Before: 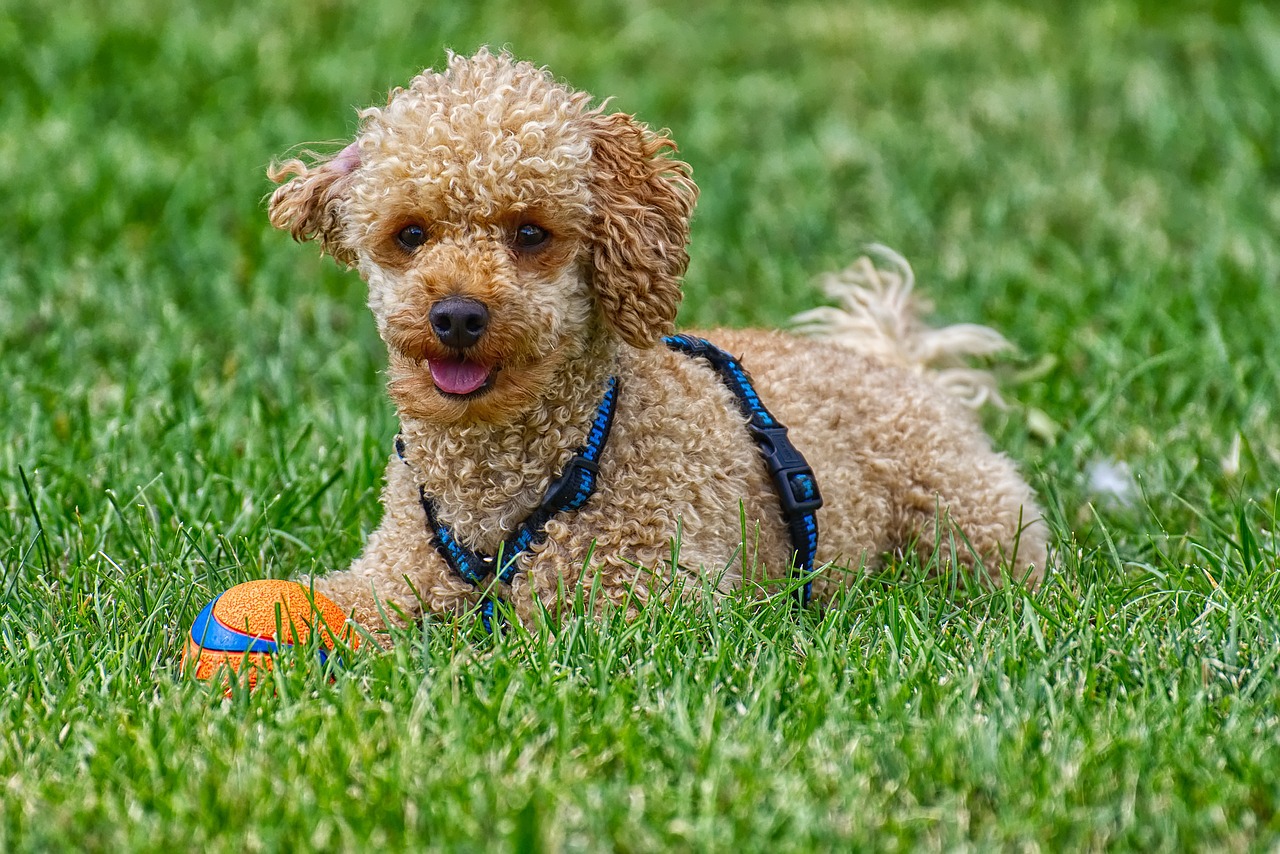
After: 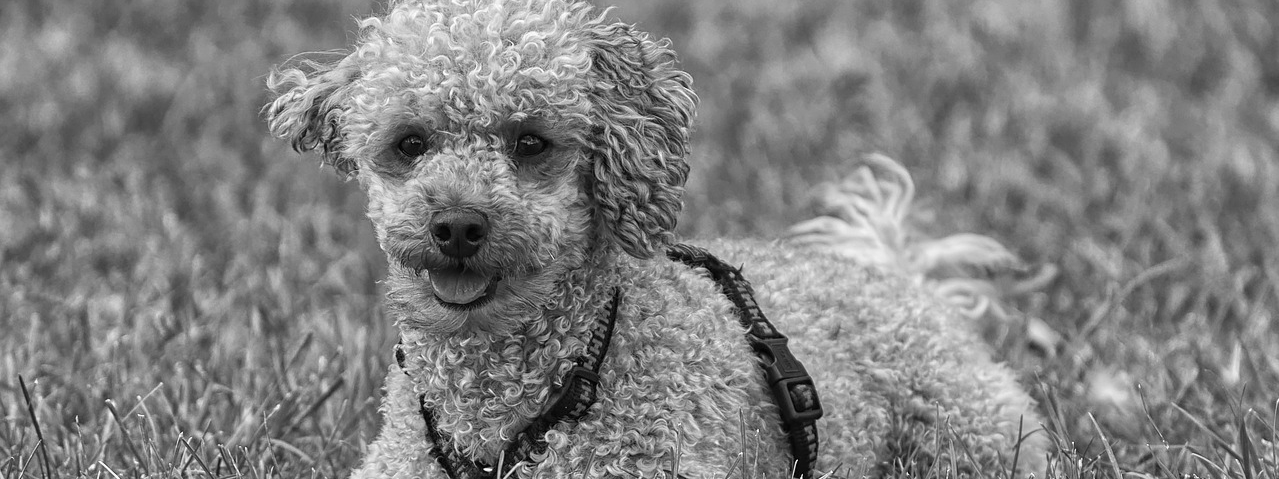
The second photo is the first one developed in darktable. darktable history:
crop and rotate: top 10.605%, bottom 33.274%
monochrome: on, module defaults
